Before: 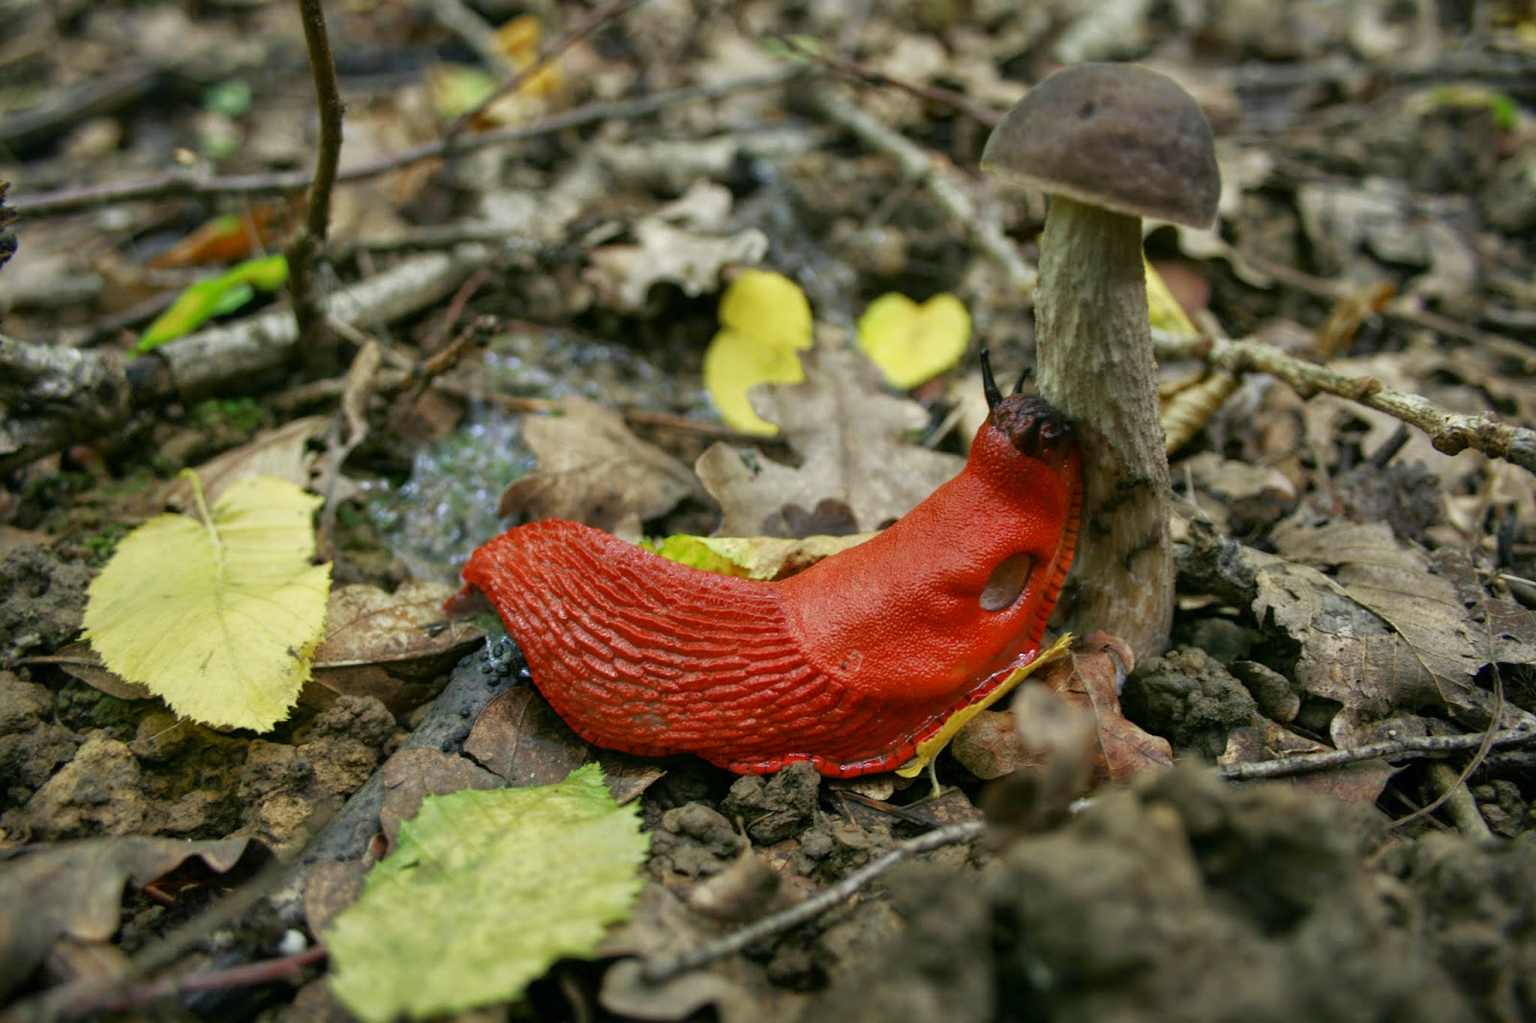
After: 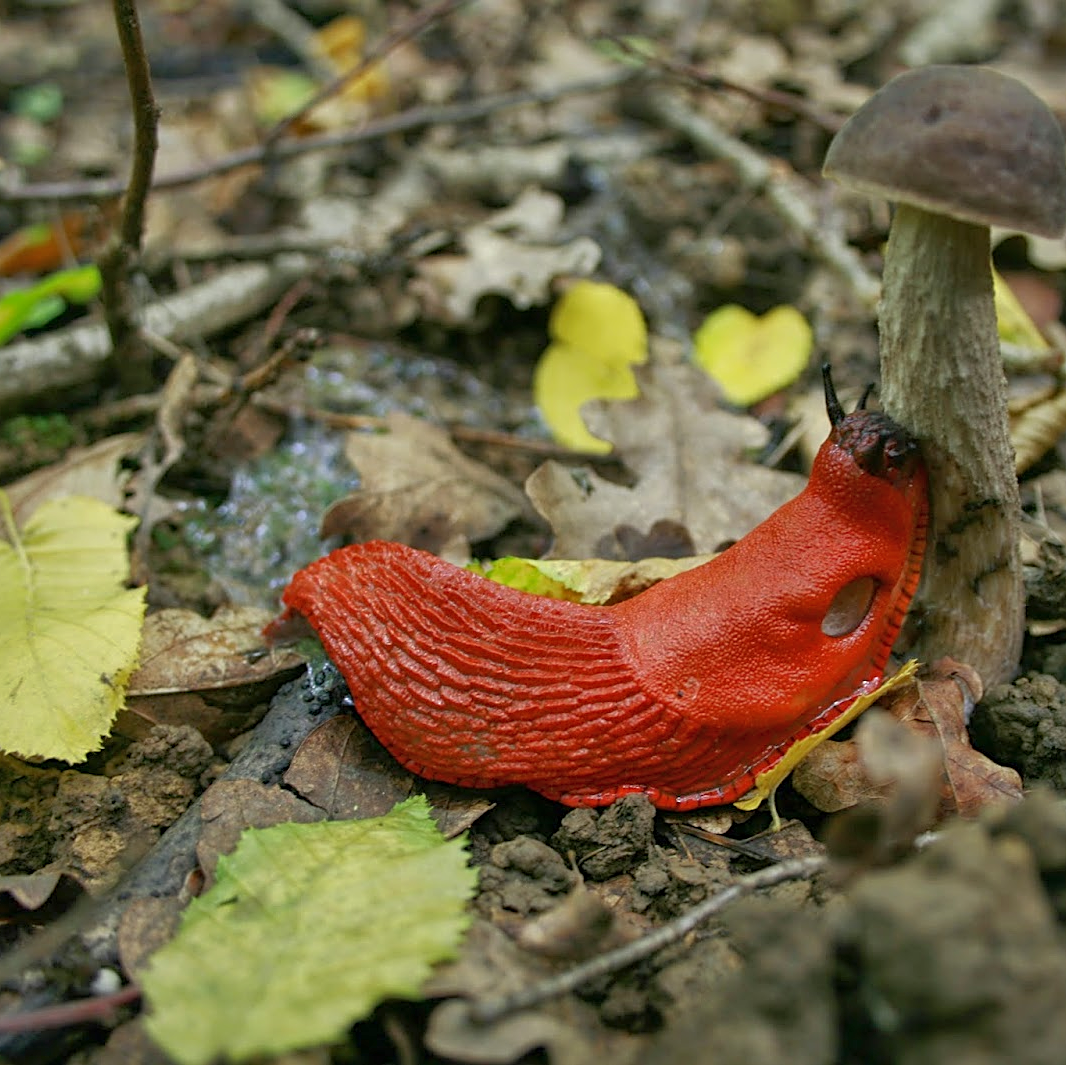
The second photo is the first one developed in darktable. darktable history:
sharpen: on, module defaults
crop and rotate: left 12.494%, right 20.841%
shadows and highlights: on, module defaults
